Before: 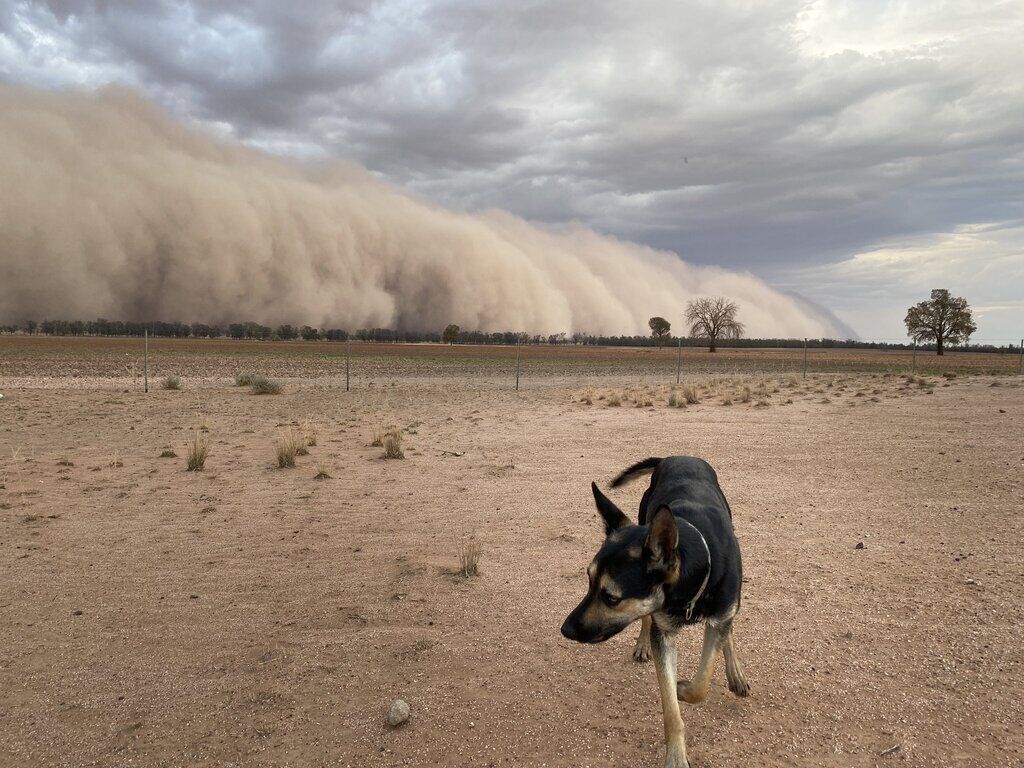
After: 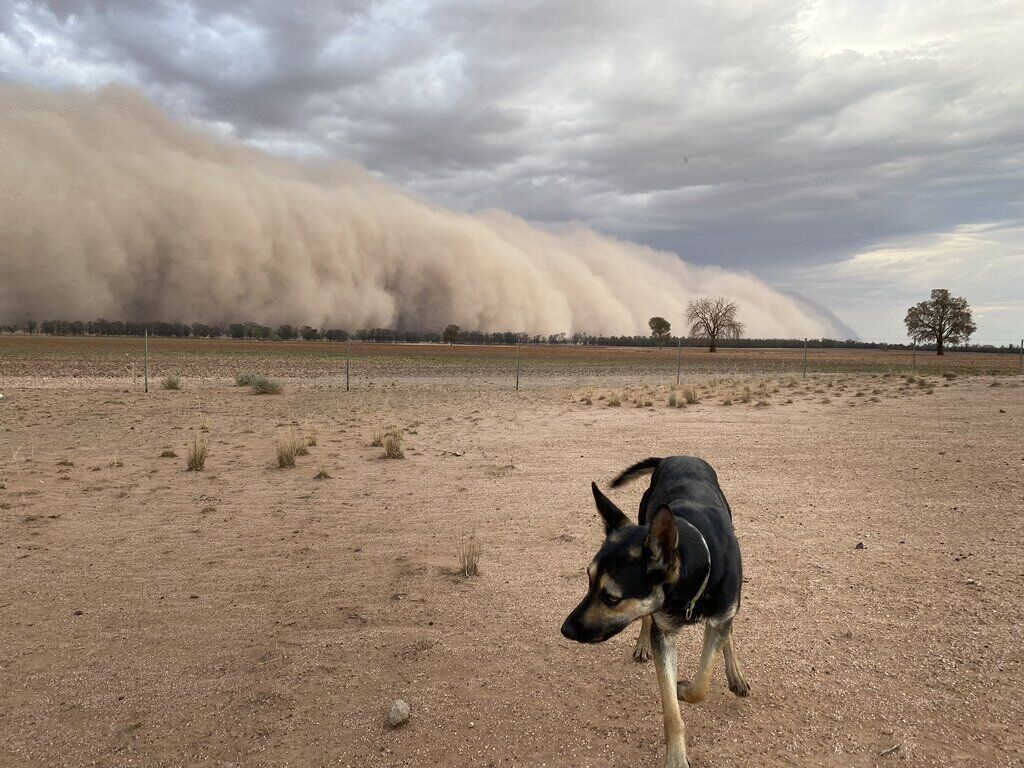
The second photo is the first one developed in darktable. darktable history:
shadows and highlights: shadows -29.12, highlights 29.54
